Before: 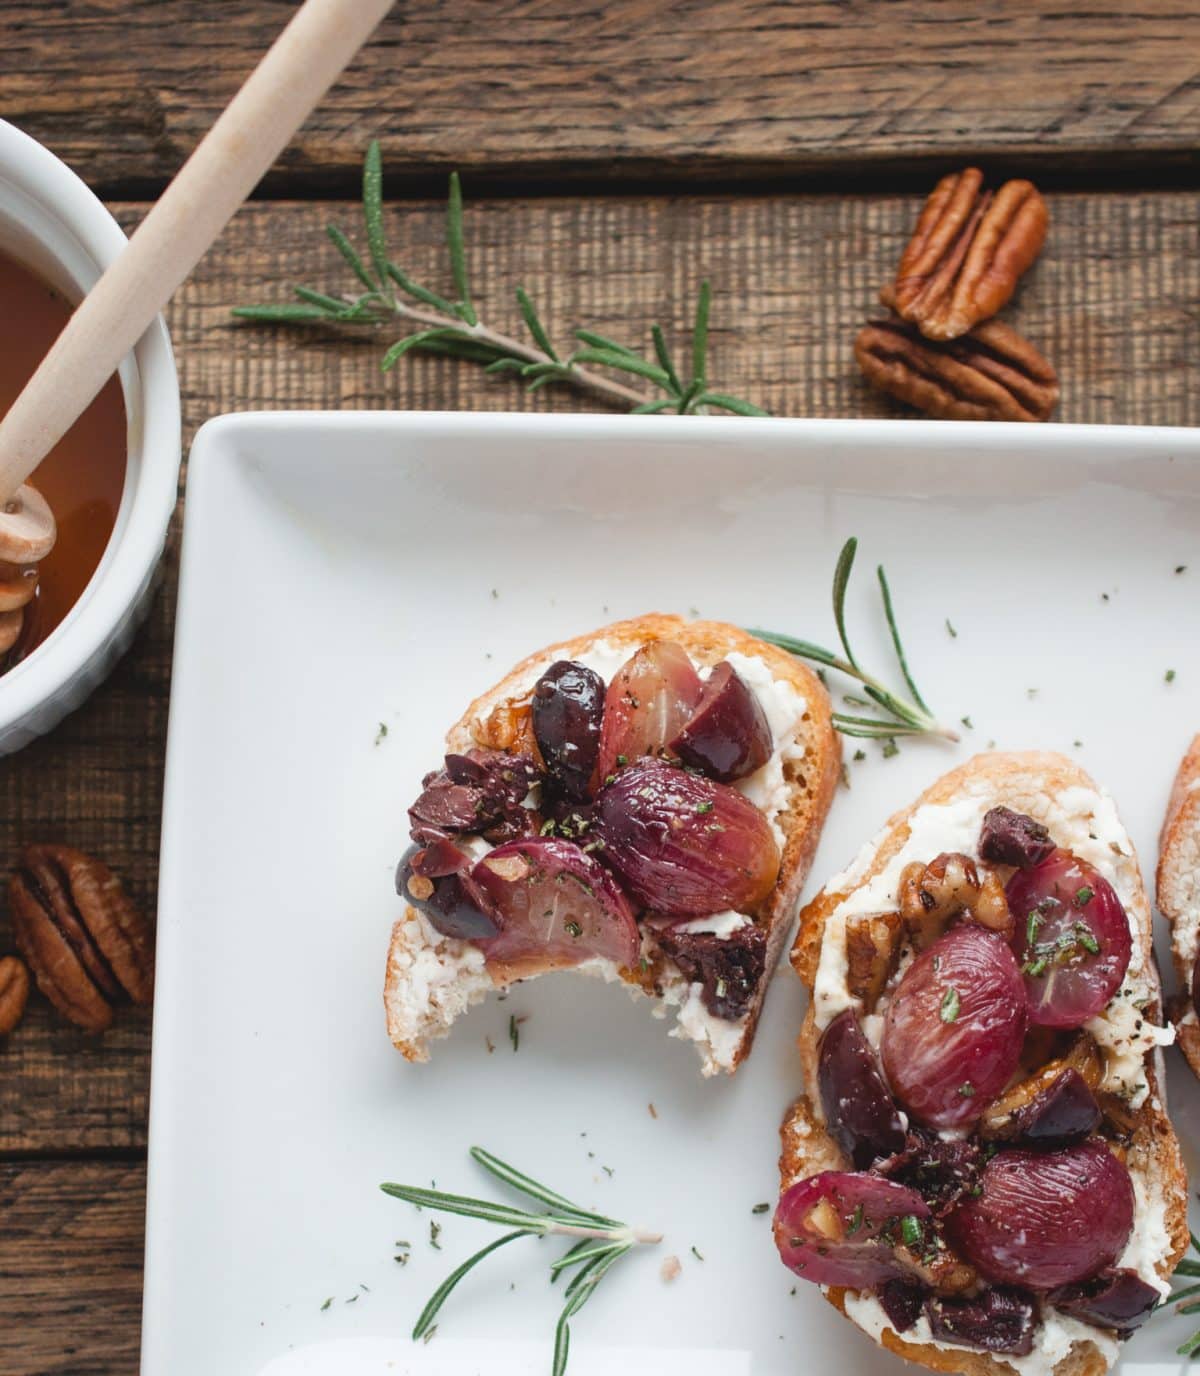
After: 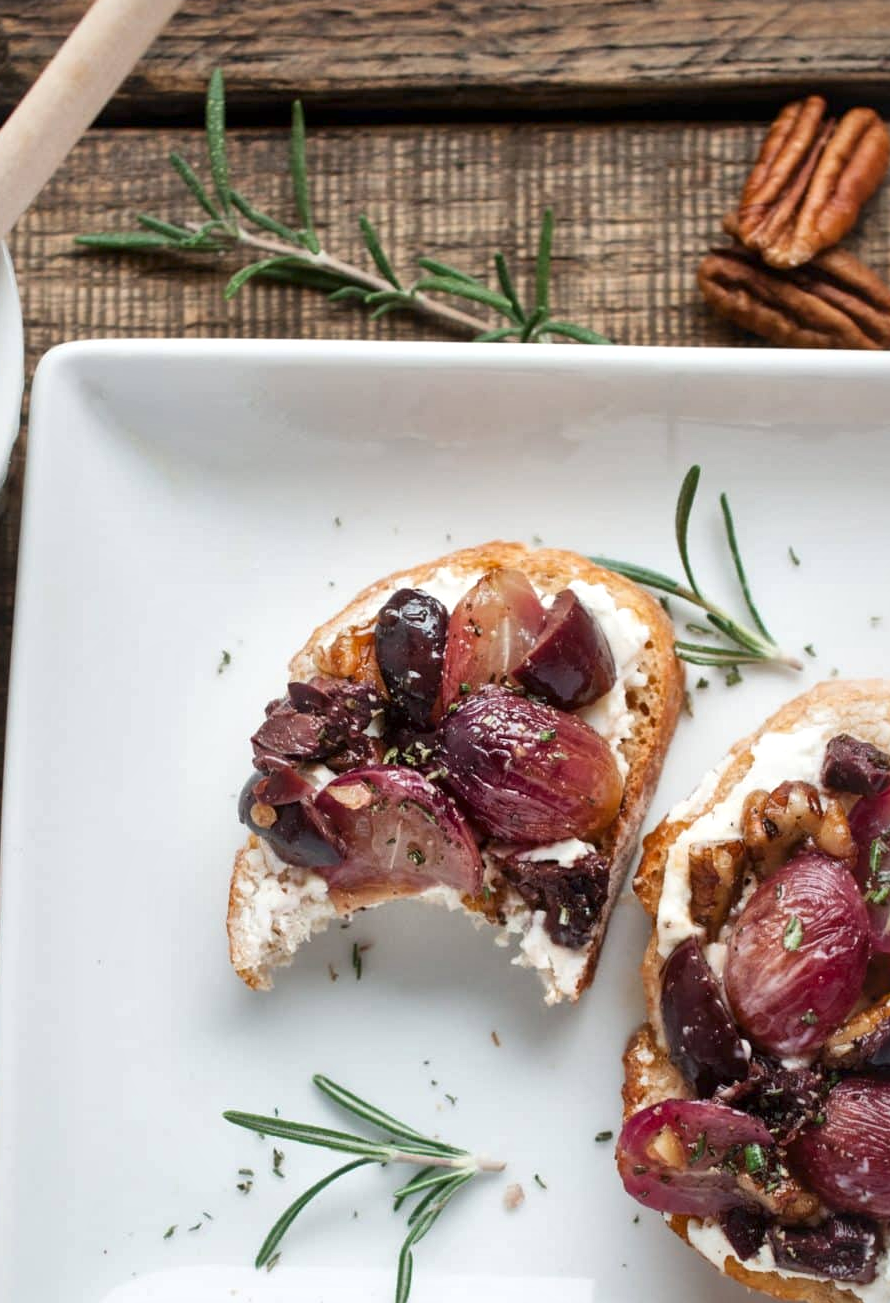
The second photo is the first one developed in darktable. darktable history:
local contrast: mode bilateral grid, contrast 25, coarseness 60, detail 151%, midtone range 0.2
crop and rotate: left 13.15%, top 5.251%, right 12.609%
